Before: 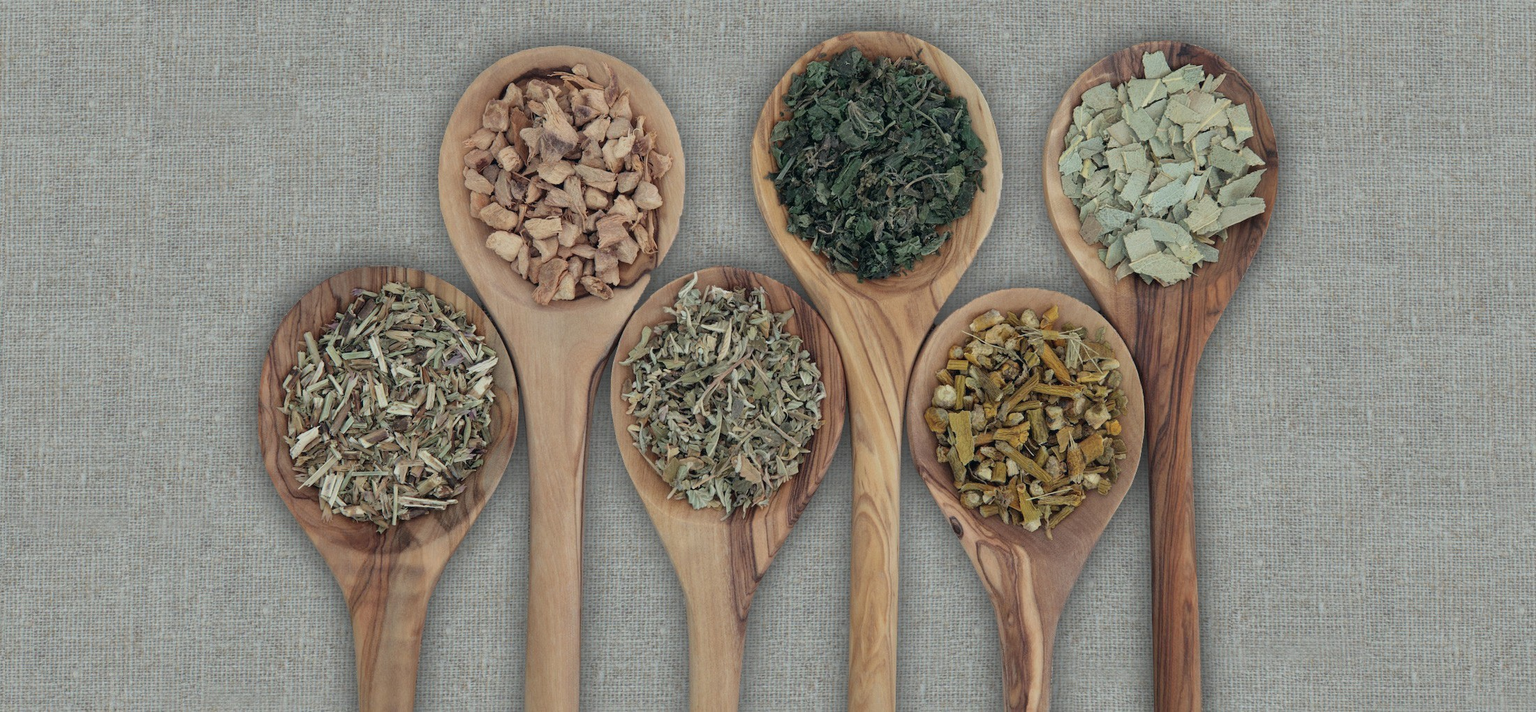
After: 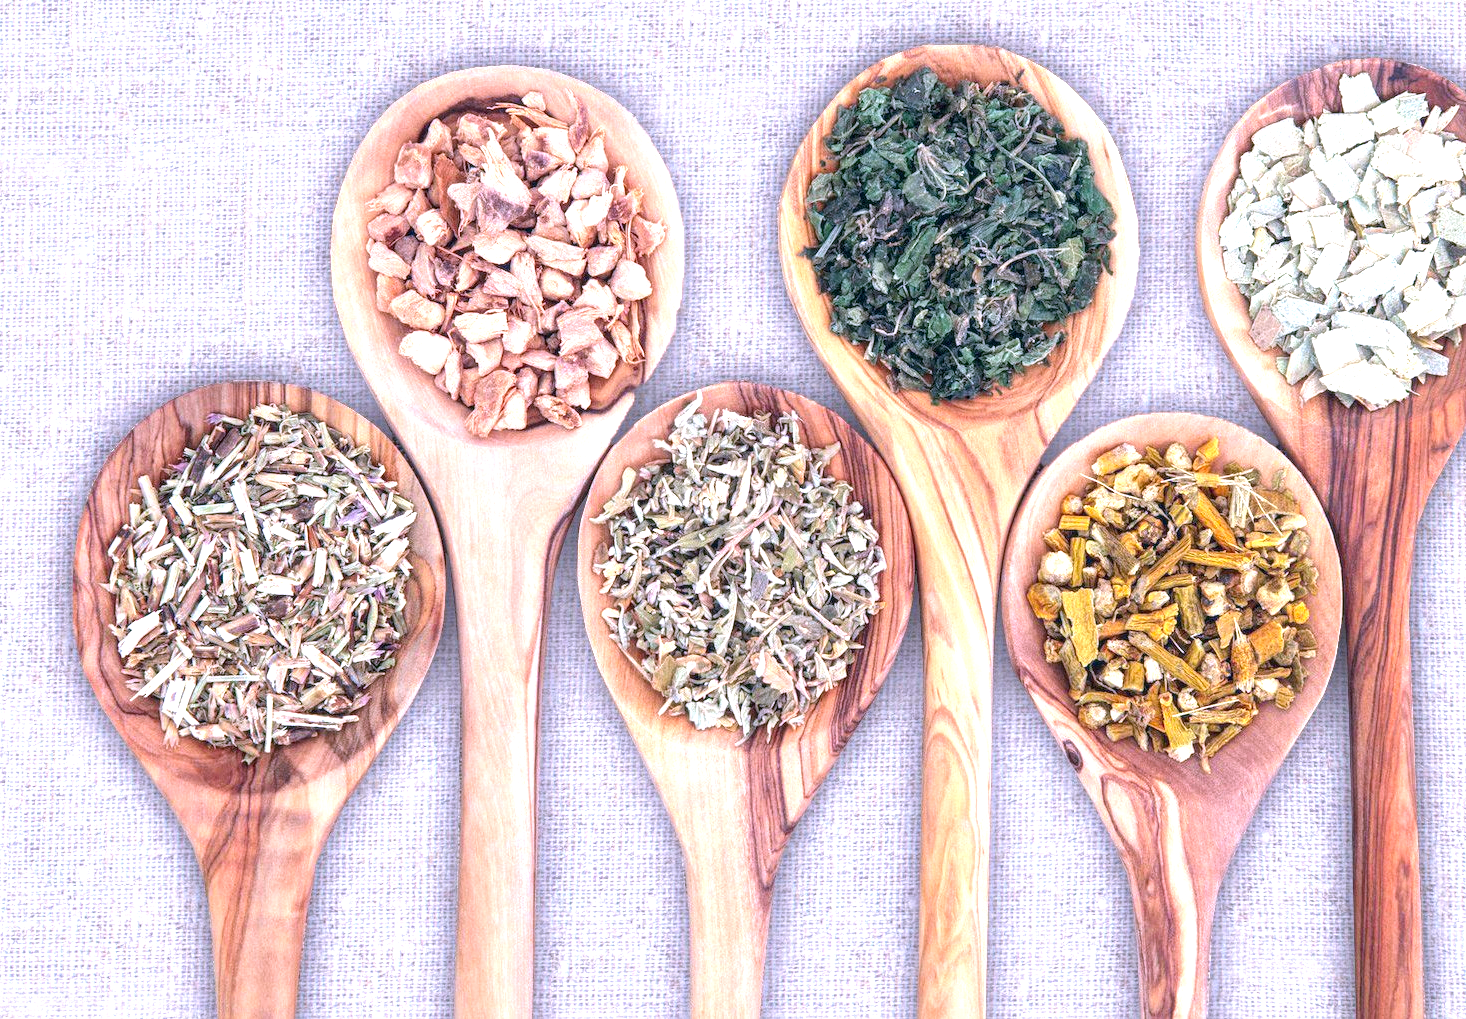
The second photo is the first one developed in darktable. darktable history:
local contrast: on, module defaults
crop and rotate: left 13.537%, right 19.796%
white balance: red 1.042, blue 1.17
contrast brightness saturation: brightness -0.02, saturation 0.35
exposure: black level correction 0.001, exposure 1.646 EV, compensate exposure bias true, compensate highlight preservation false
